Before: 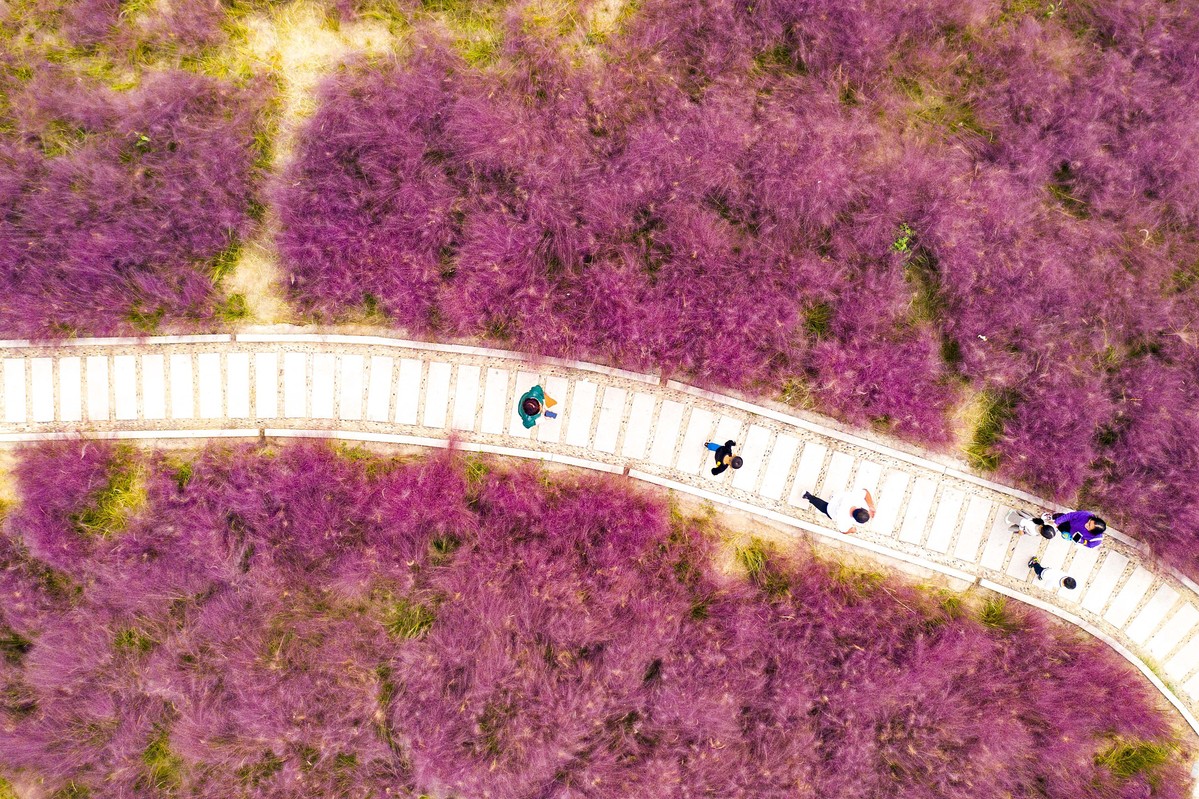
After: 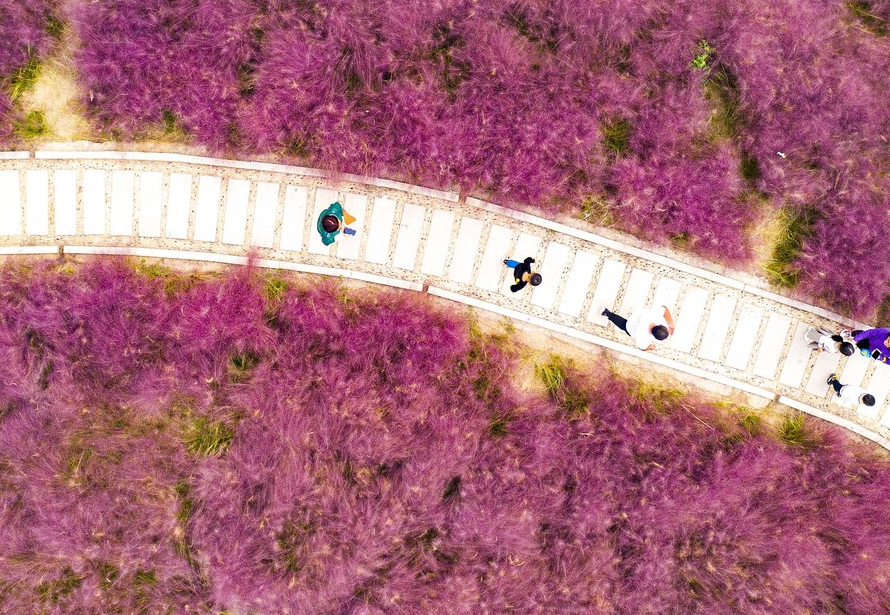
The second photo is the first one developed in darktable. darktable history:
crop: left 16.828%, top 22.992%, right 8.873%
